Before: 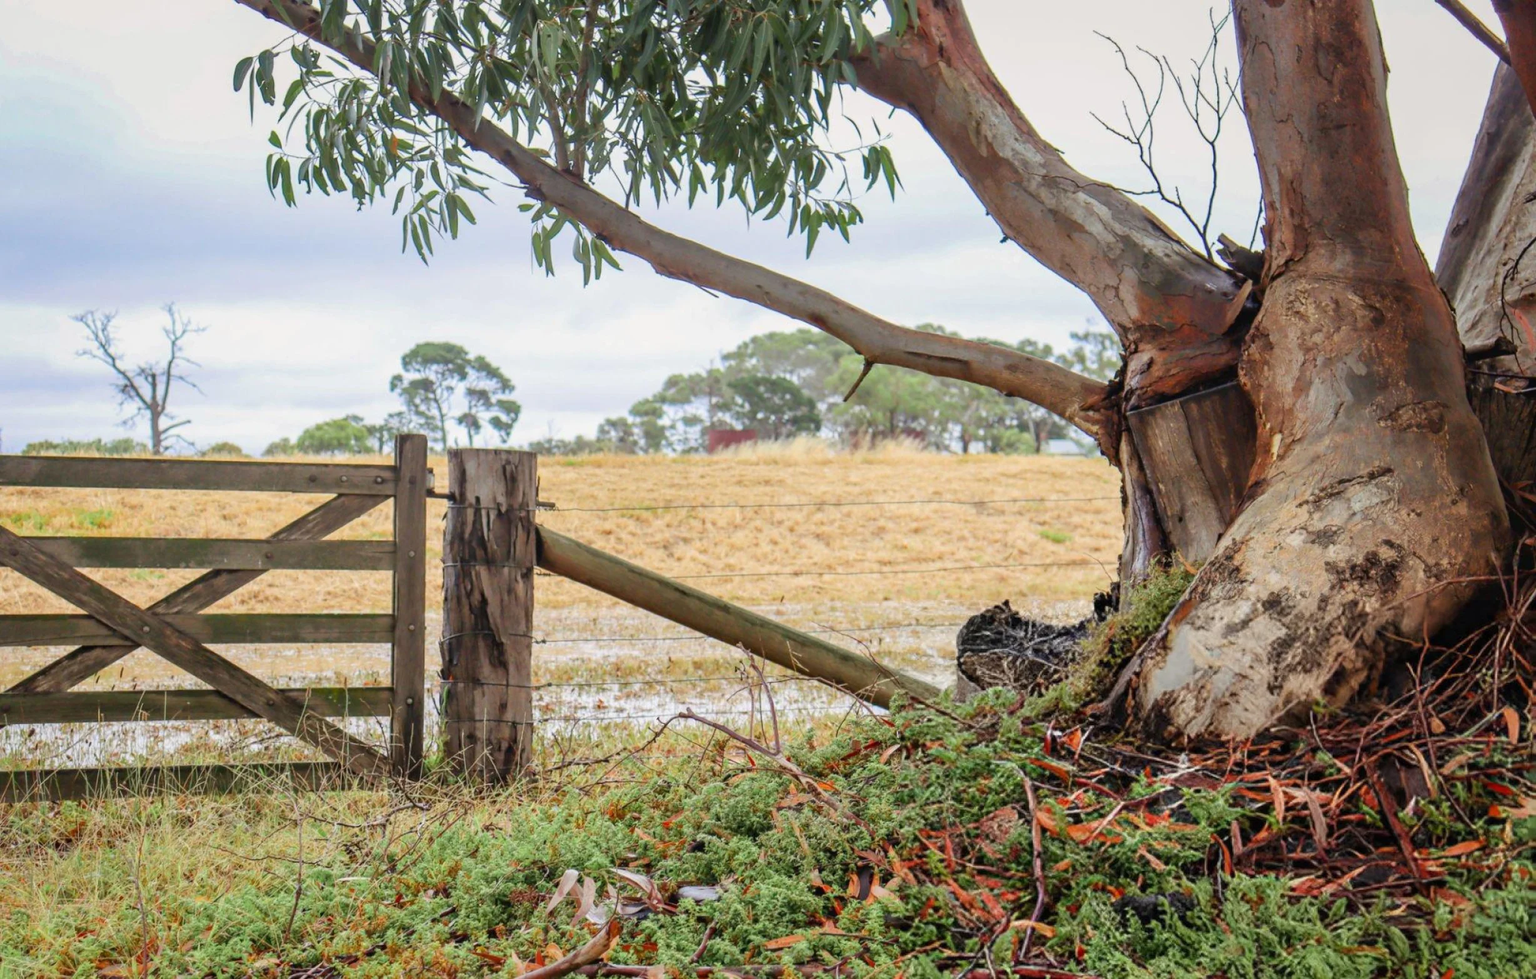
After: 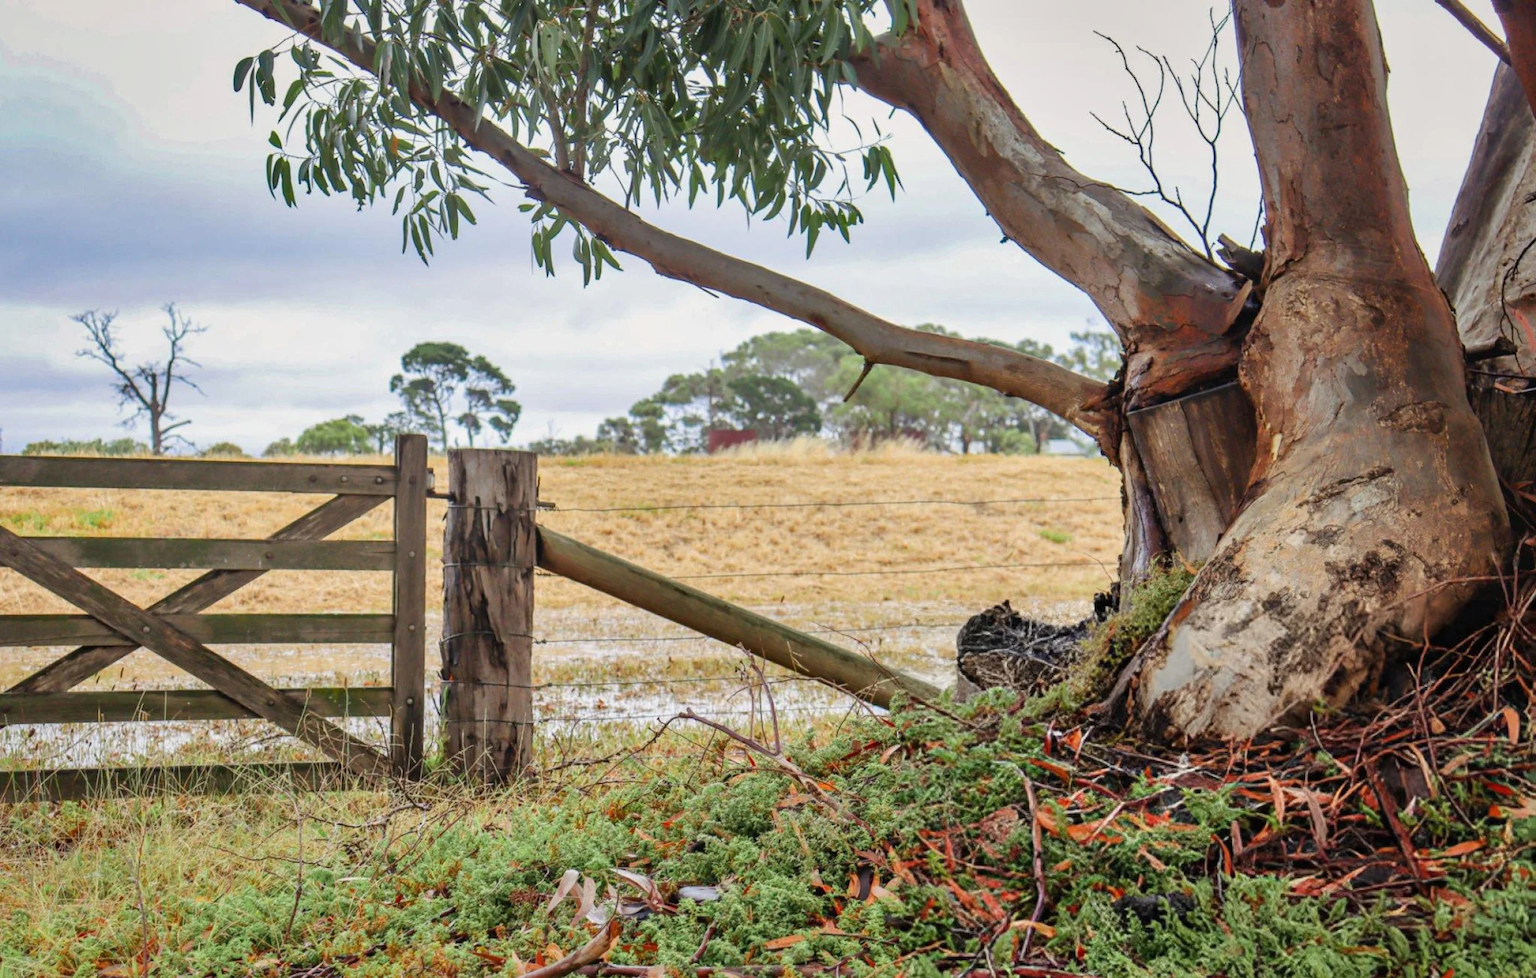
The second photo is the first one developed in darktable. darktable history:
shadows and highlights: shadows 25, highlights -48, soften with gaussian
